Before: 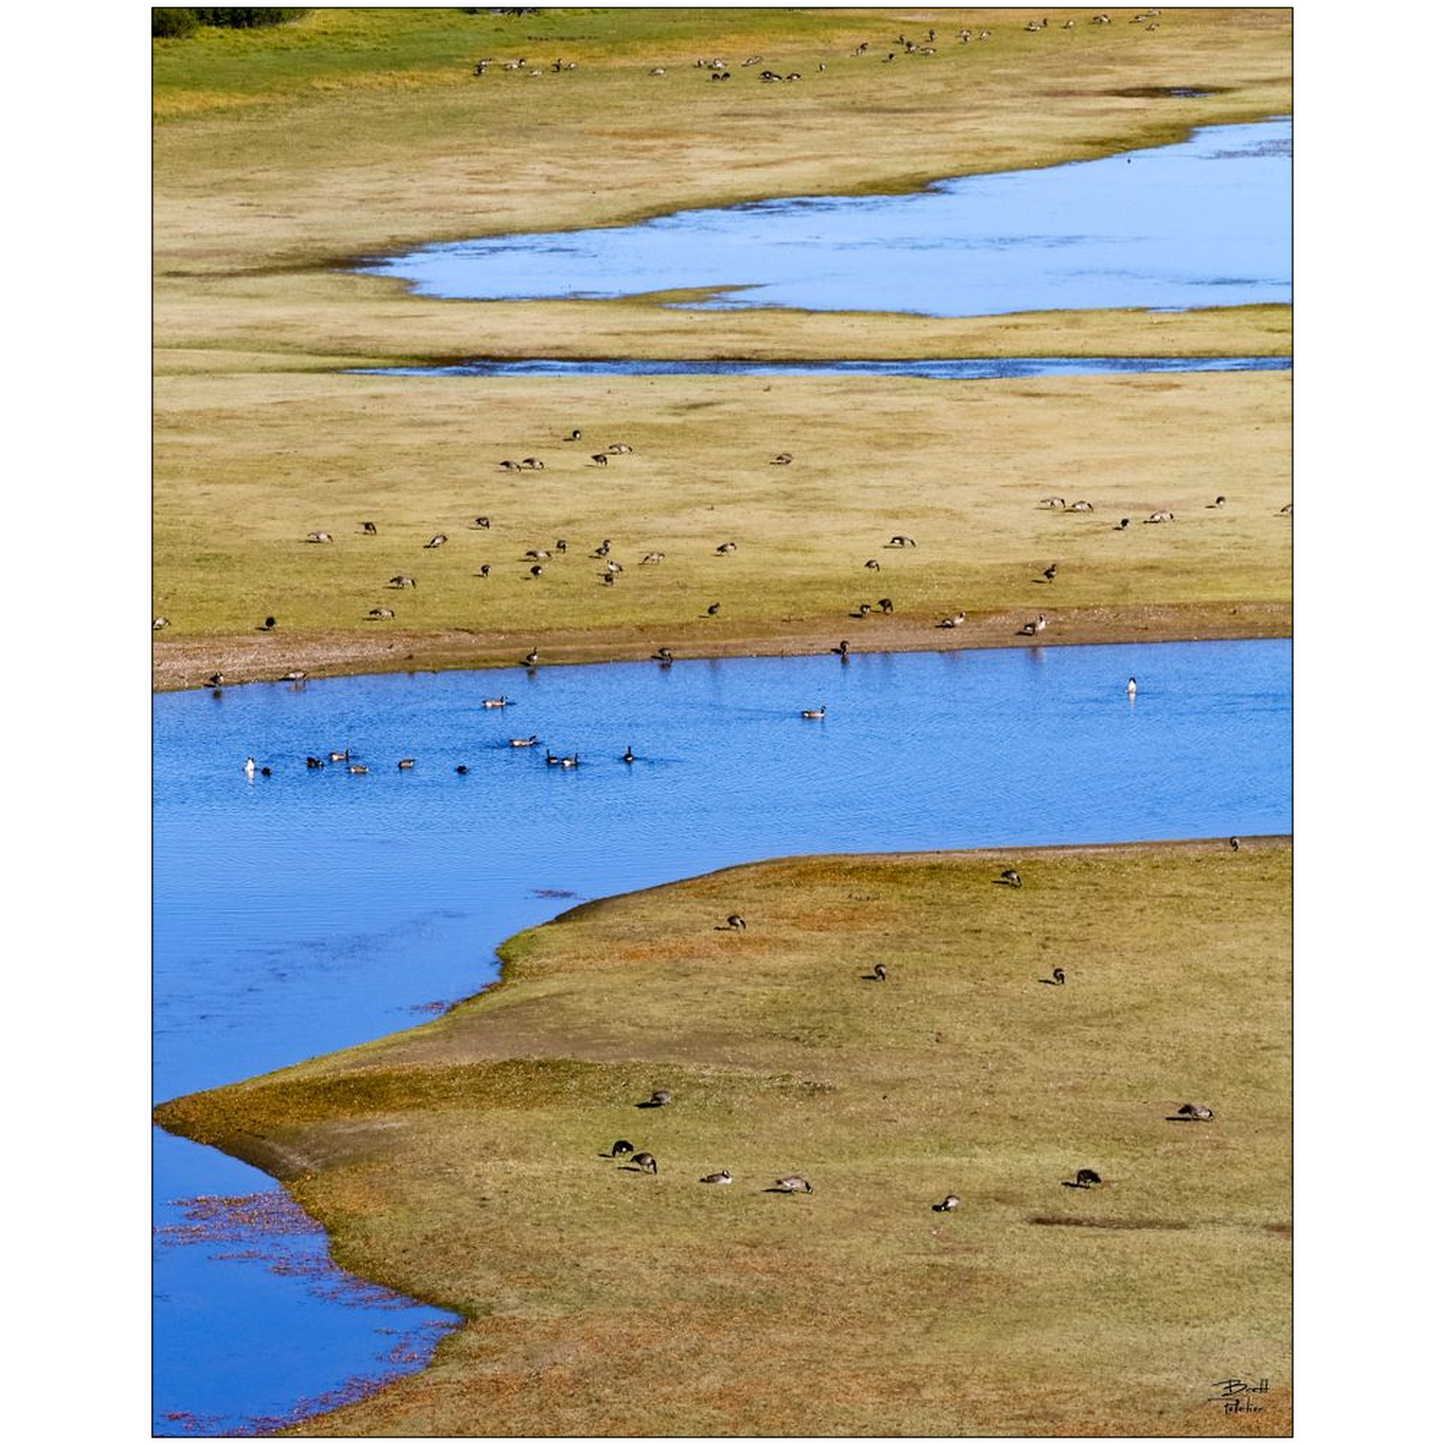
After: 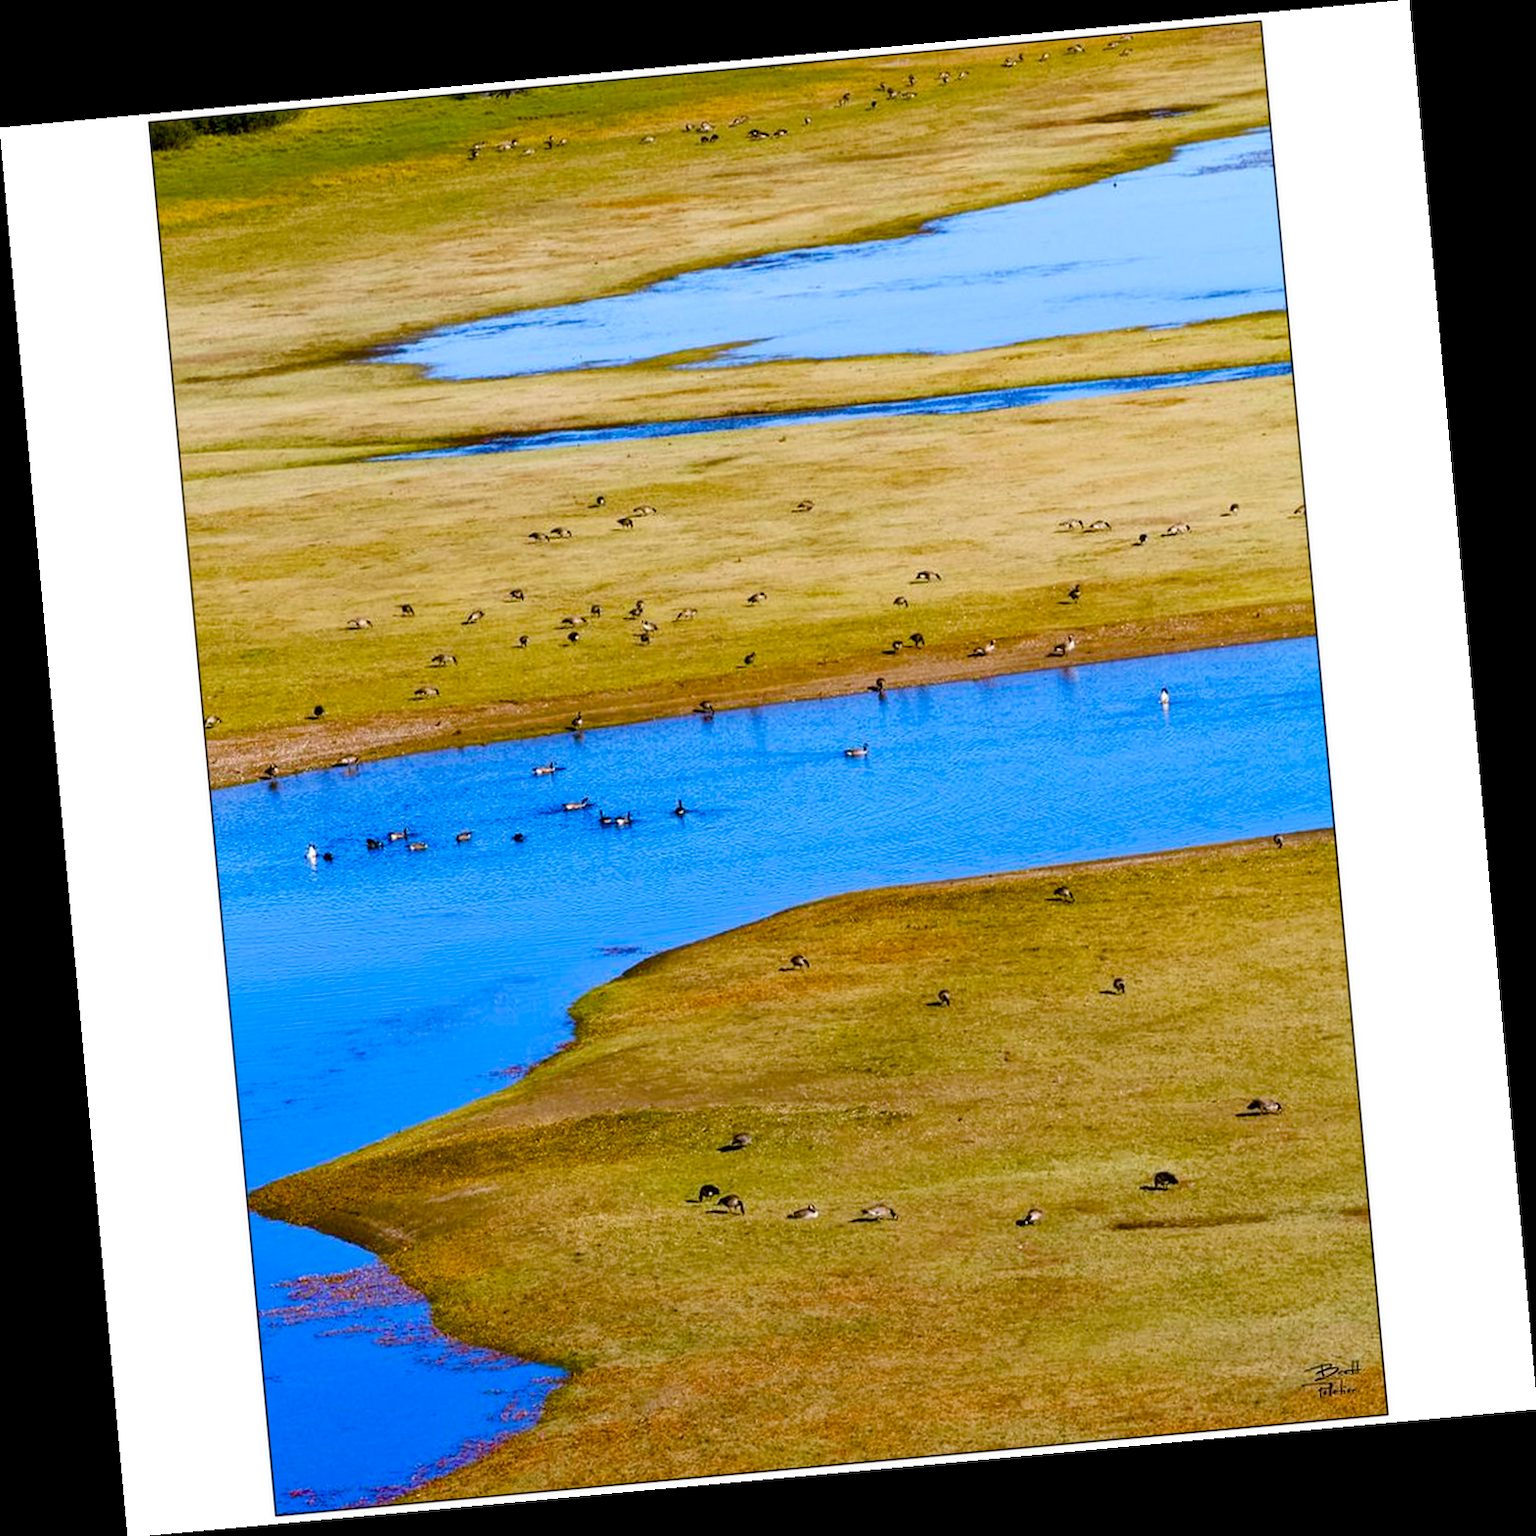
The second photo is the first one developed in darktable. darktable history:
color balance rgb: perceptual saturation grading › global saturation 20%, perceptual saturation grading › highlights -25%, perceptual saturation grading › shadows 50.52%, global vibrance 40.24%
rotate and perspective: rotation -5.2°, automatic cropping off
